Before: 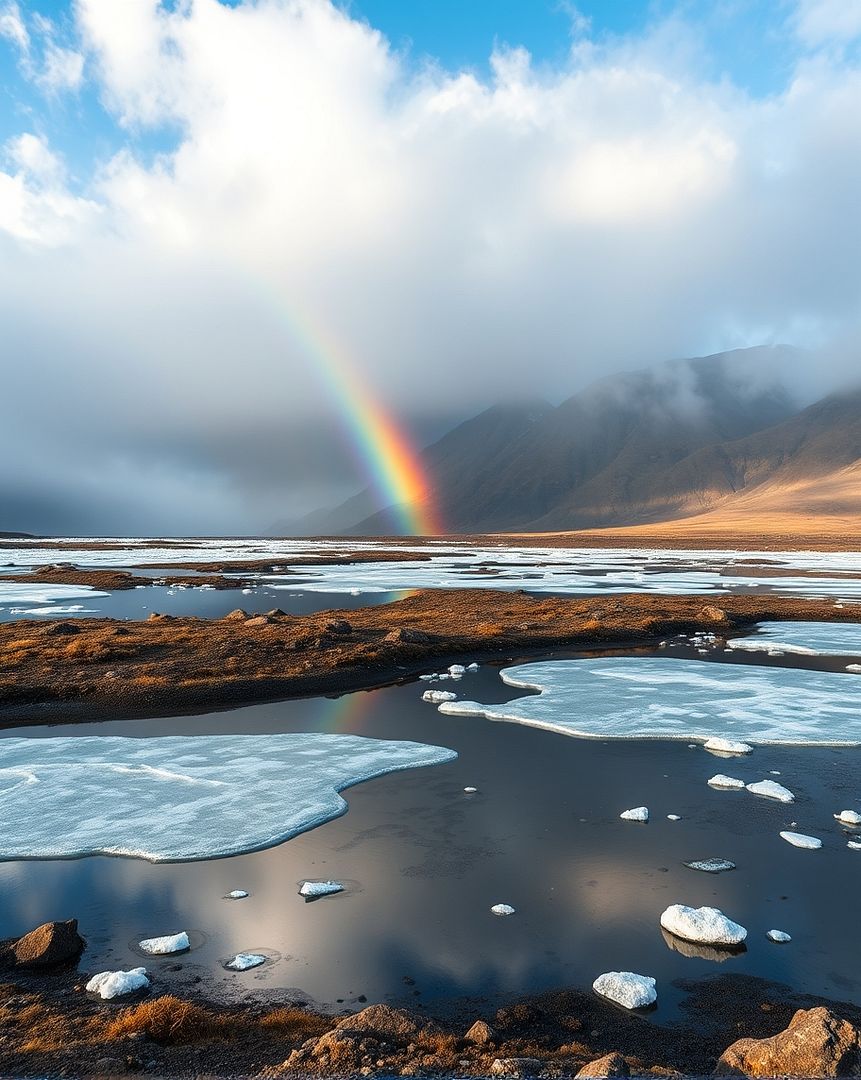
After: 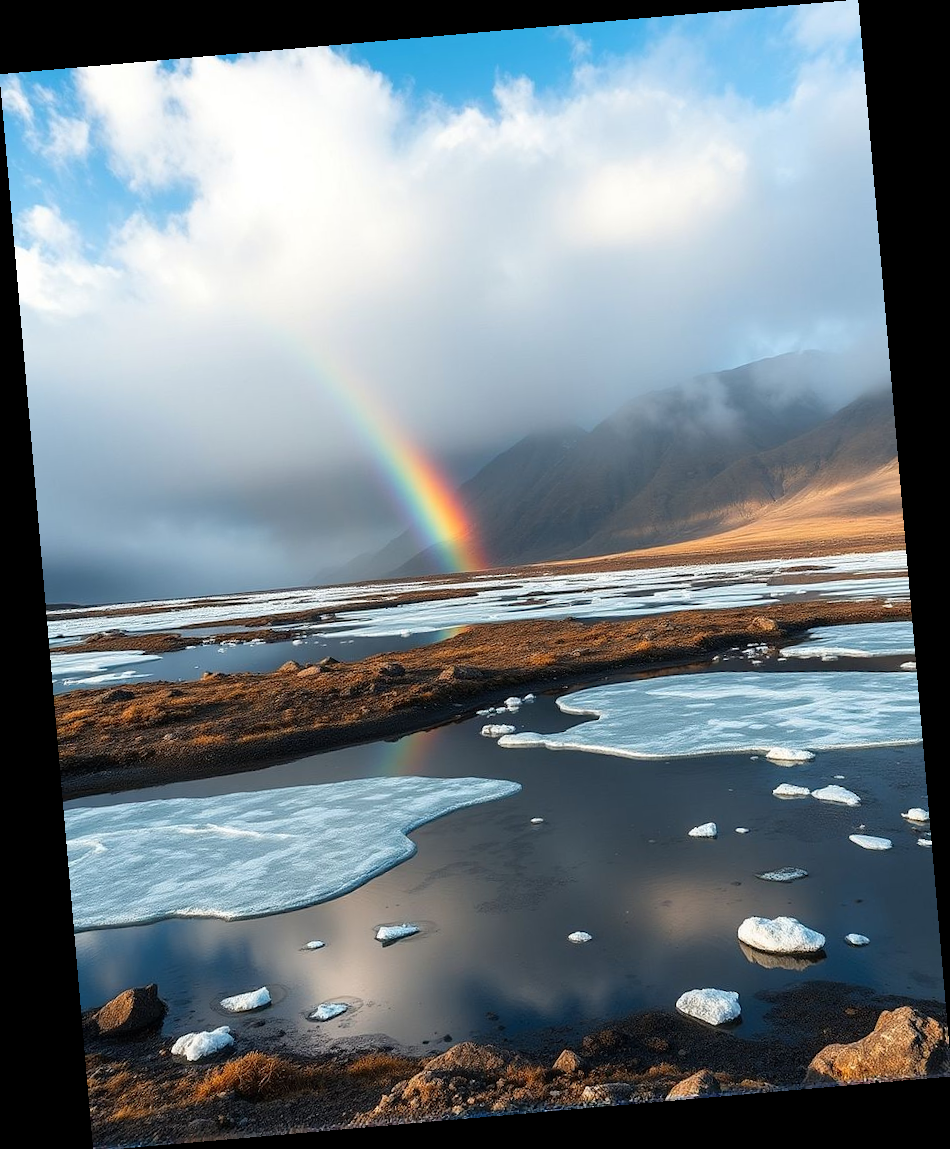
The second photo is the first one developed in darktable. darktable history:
rotate and perspective: rotation -4.98°, automatic cropping off
